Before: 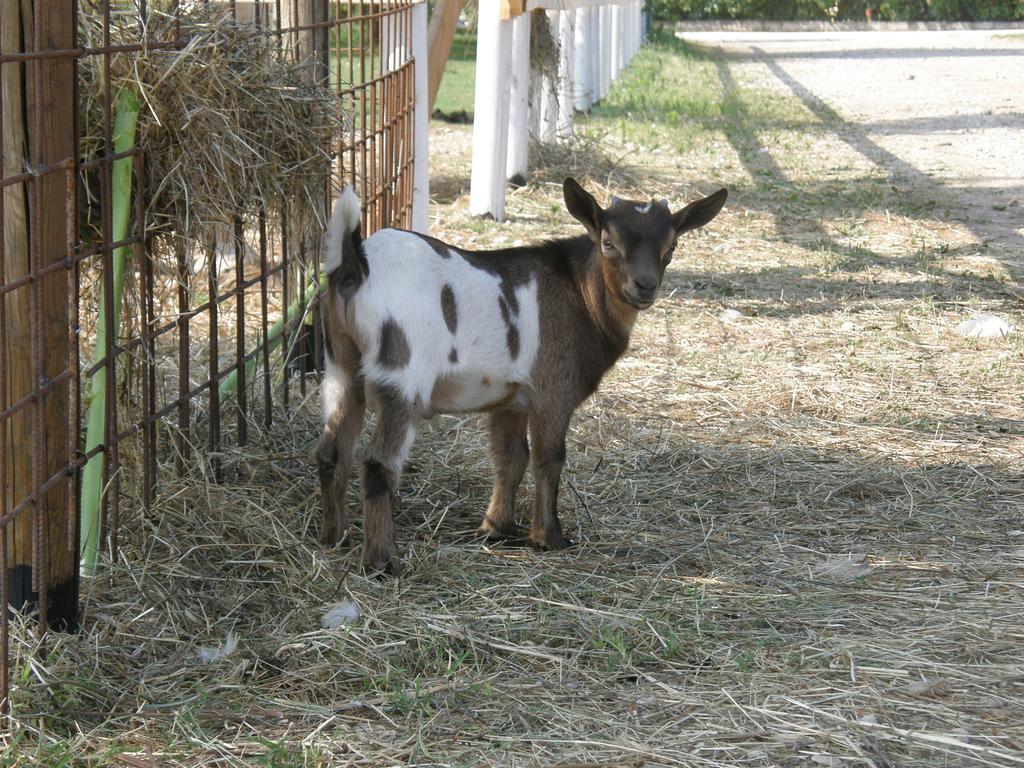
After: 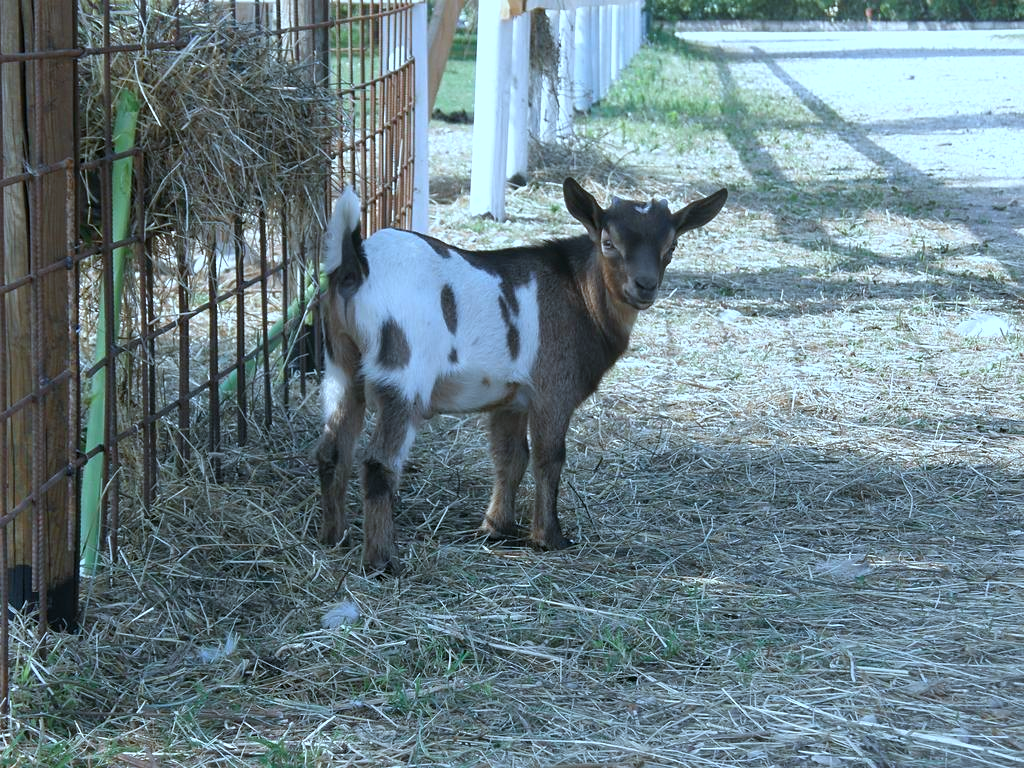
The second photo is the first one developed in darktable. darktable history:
sharpen: amount 0.208
color calibration: x 0.396, y 0.386, temperature 3659.02 K
